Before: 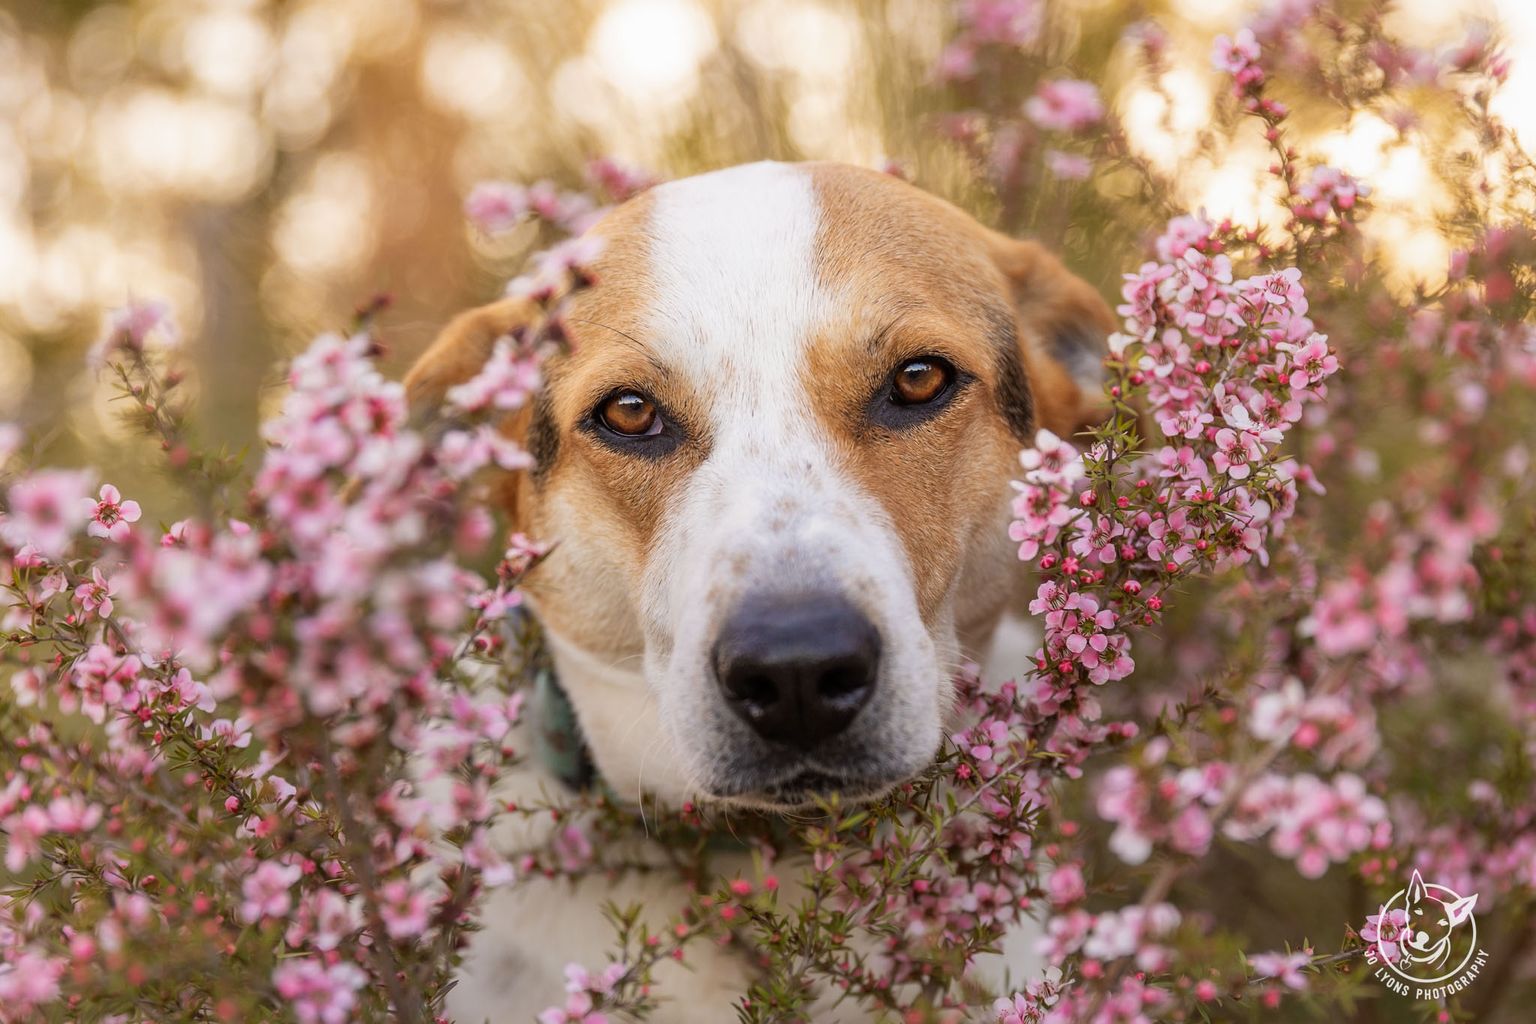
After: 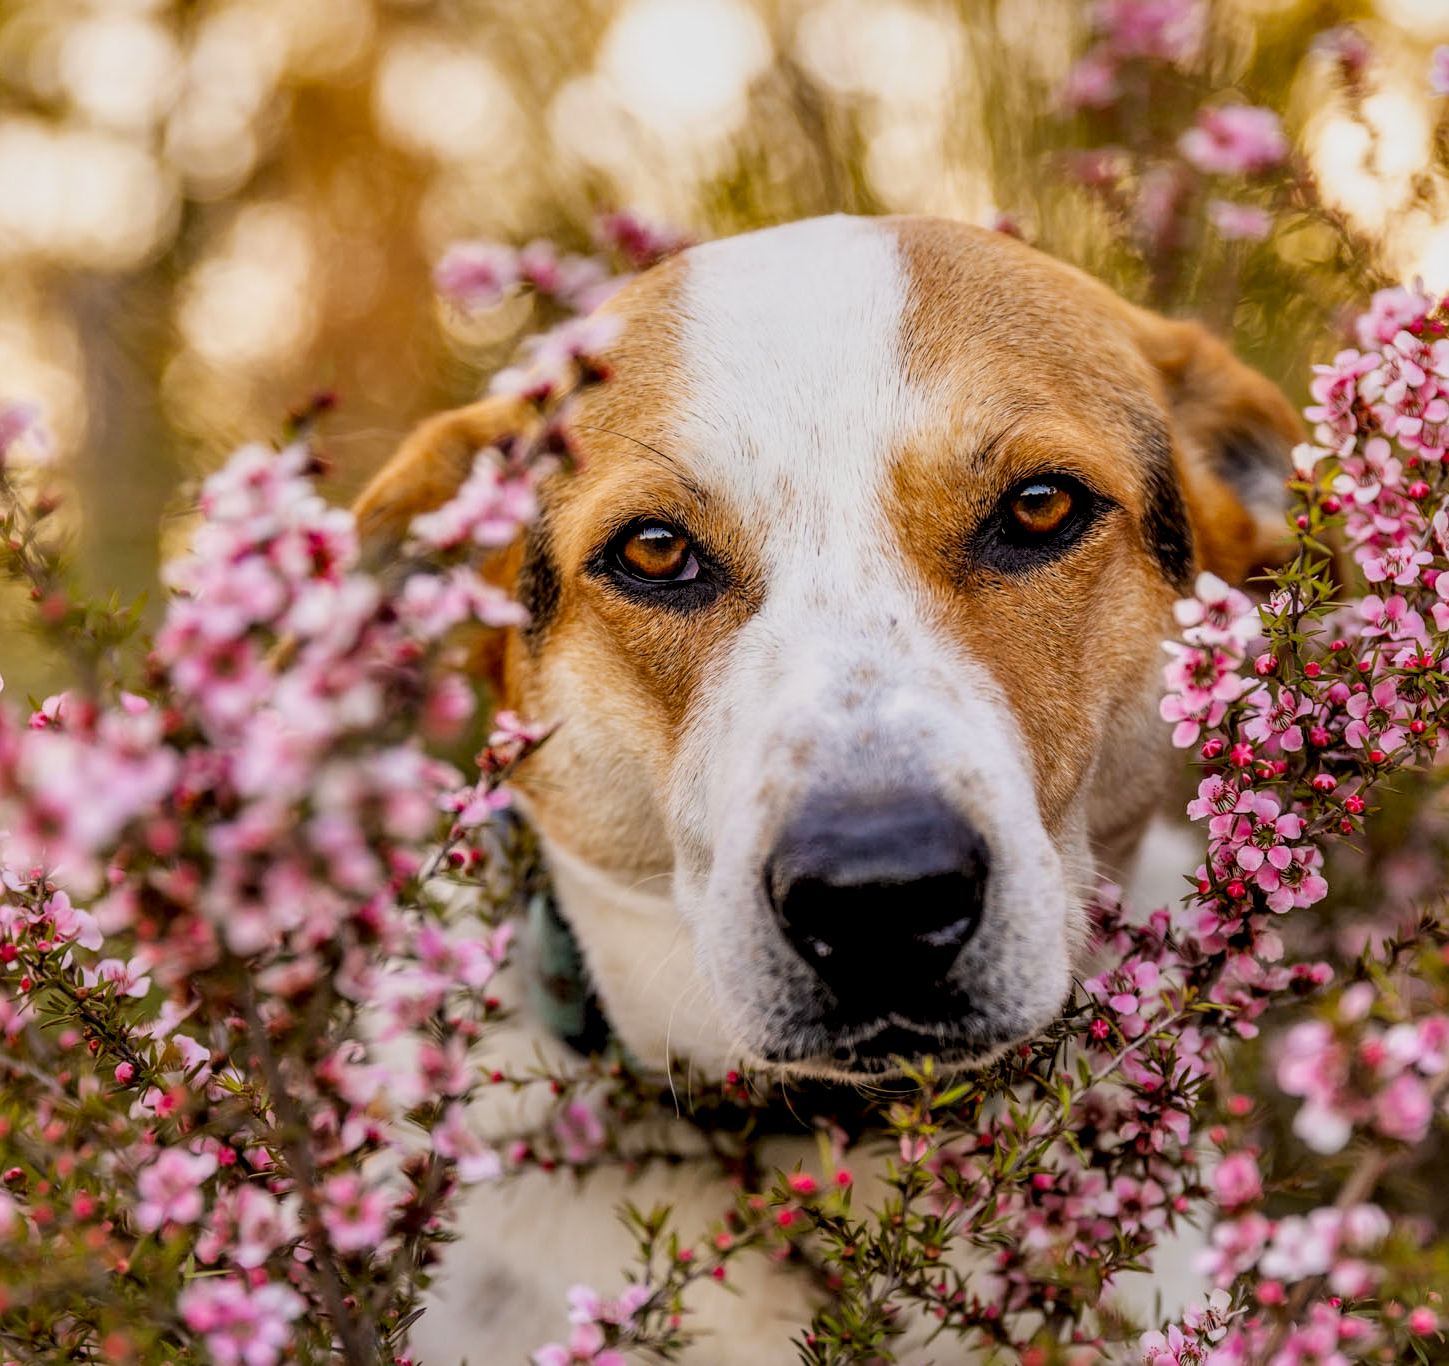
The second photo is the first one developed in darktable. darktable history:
crop and rotate: left 9.061%, right 20.142%
local contrast: highlights 25%, detail 150%
filmic rgb: black relative exposure -7.75 EV, white relative exposure 4.4 EV, threshold 3 EV, target black luminance 0%, hardness 3.76, latitude 50.51%, contrast 1.074, highlights saturation mix 10%, shadows ↔ highlights balance -0.22%, color science v4 (2020), enable highlight reconstruction true
shadows and highlights: low approximation 0.01, soften with gaussian
